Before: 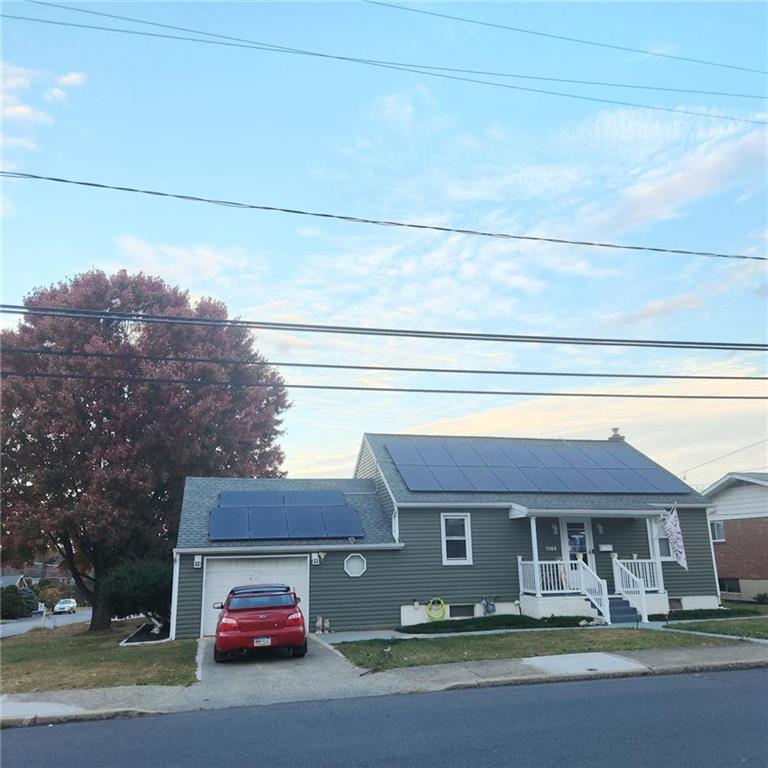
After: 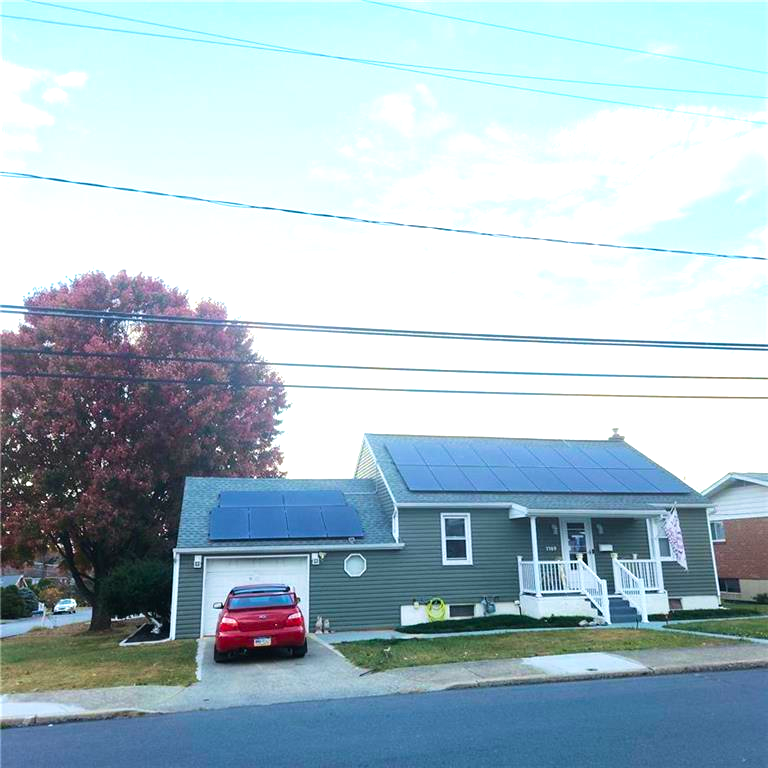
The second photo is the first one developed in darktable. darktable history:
color balance rgb: perceptual saturation grading › global saturation 38.795%
velvia: on, module defaults
tone equalizer: -8 EV -0.756 EV, -7 EV -0.669 EV, -6 EV -0.575 EV, -5 EV -0.36 EV, -3 EV 0.387 EV, -2 EV 0.6 EV, -1 EV 0.676 EV, +0 EV 0.763 EV, mask exposure compensation -0.513 EV
